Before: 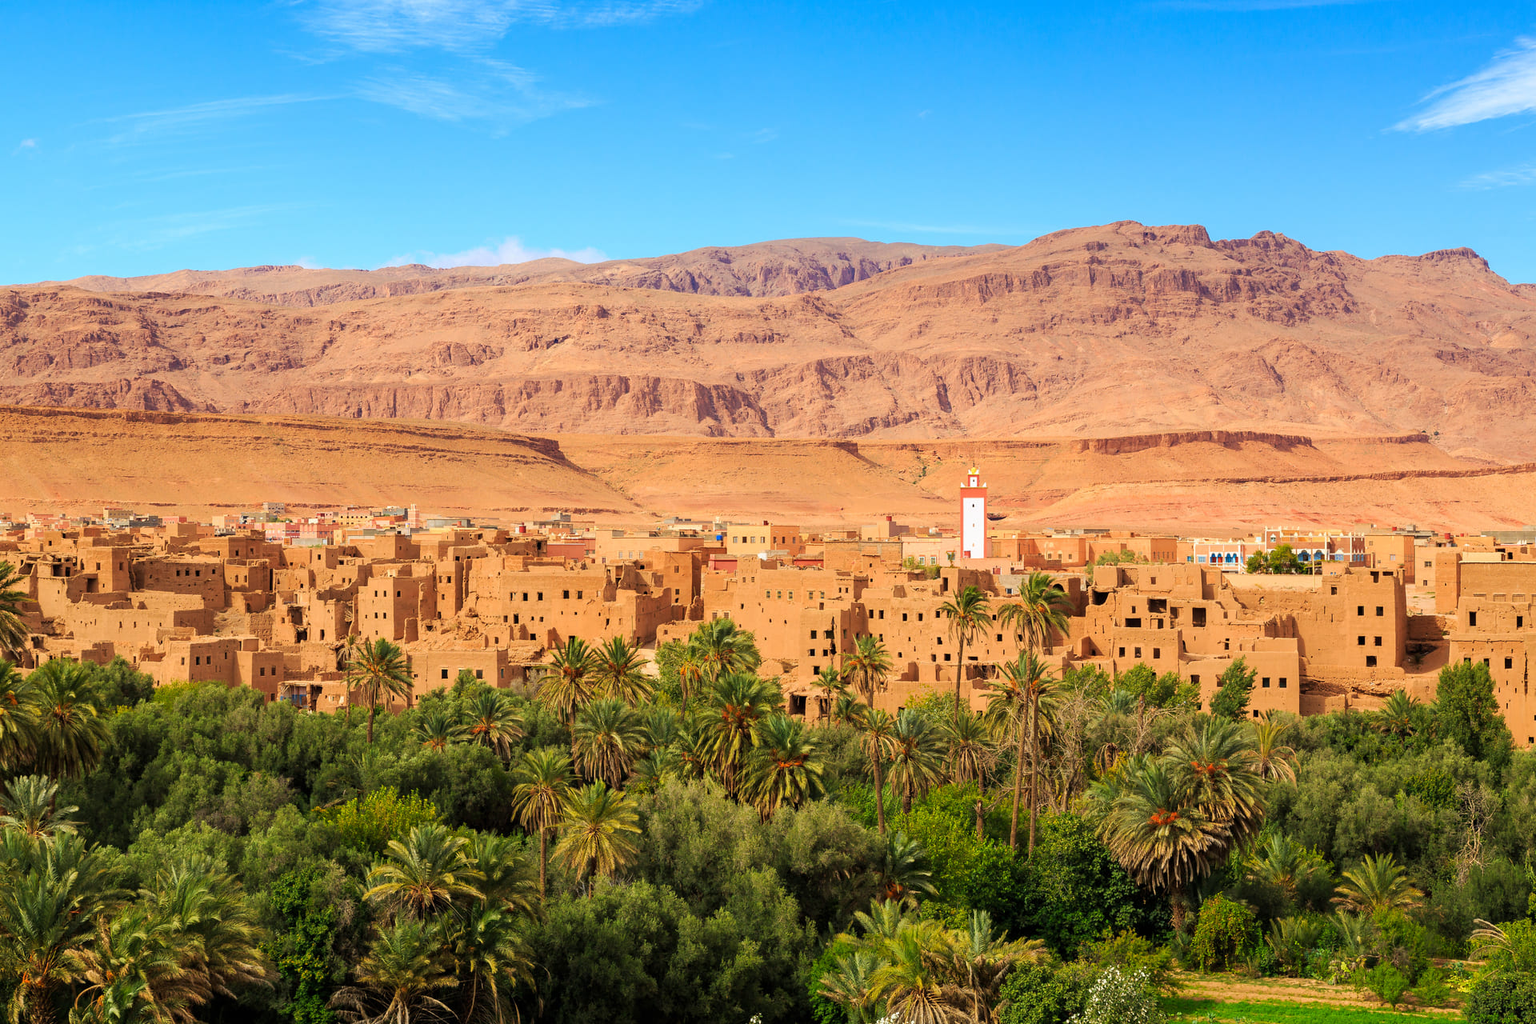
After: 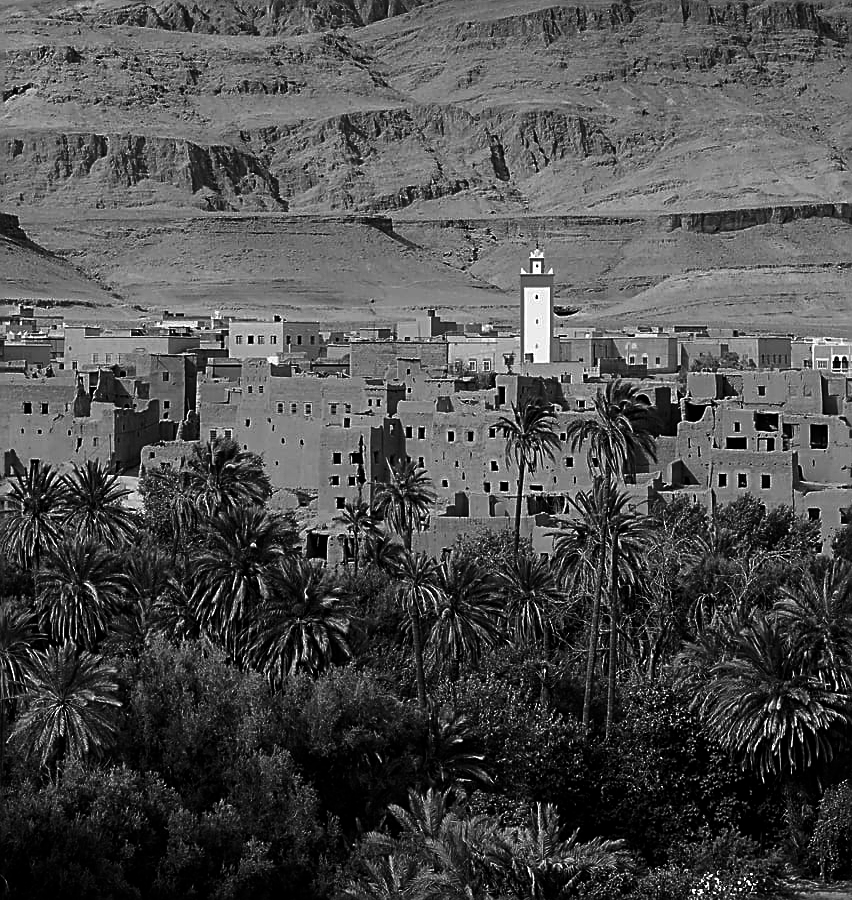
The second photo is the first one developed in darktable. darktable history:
sharpen: amount 0.901
contrast brightness saturation: contrast -0.03, brightness -0.59, saturation -1
crop: left 35.432%, top 26.233%, right 20.145%, bottom 3.432%
